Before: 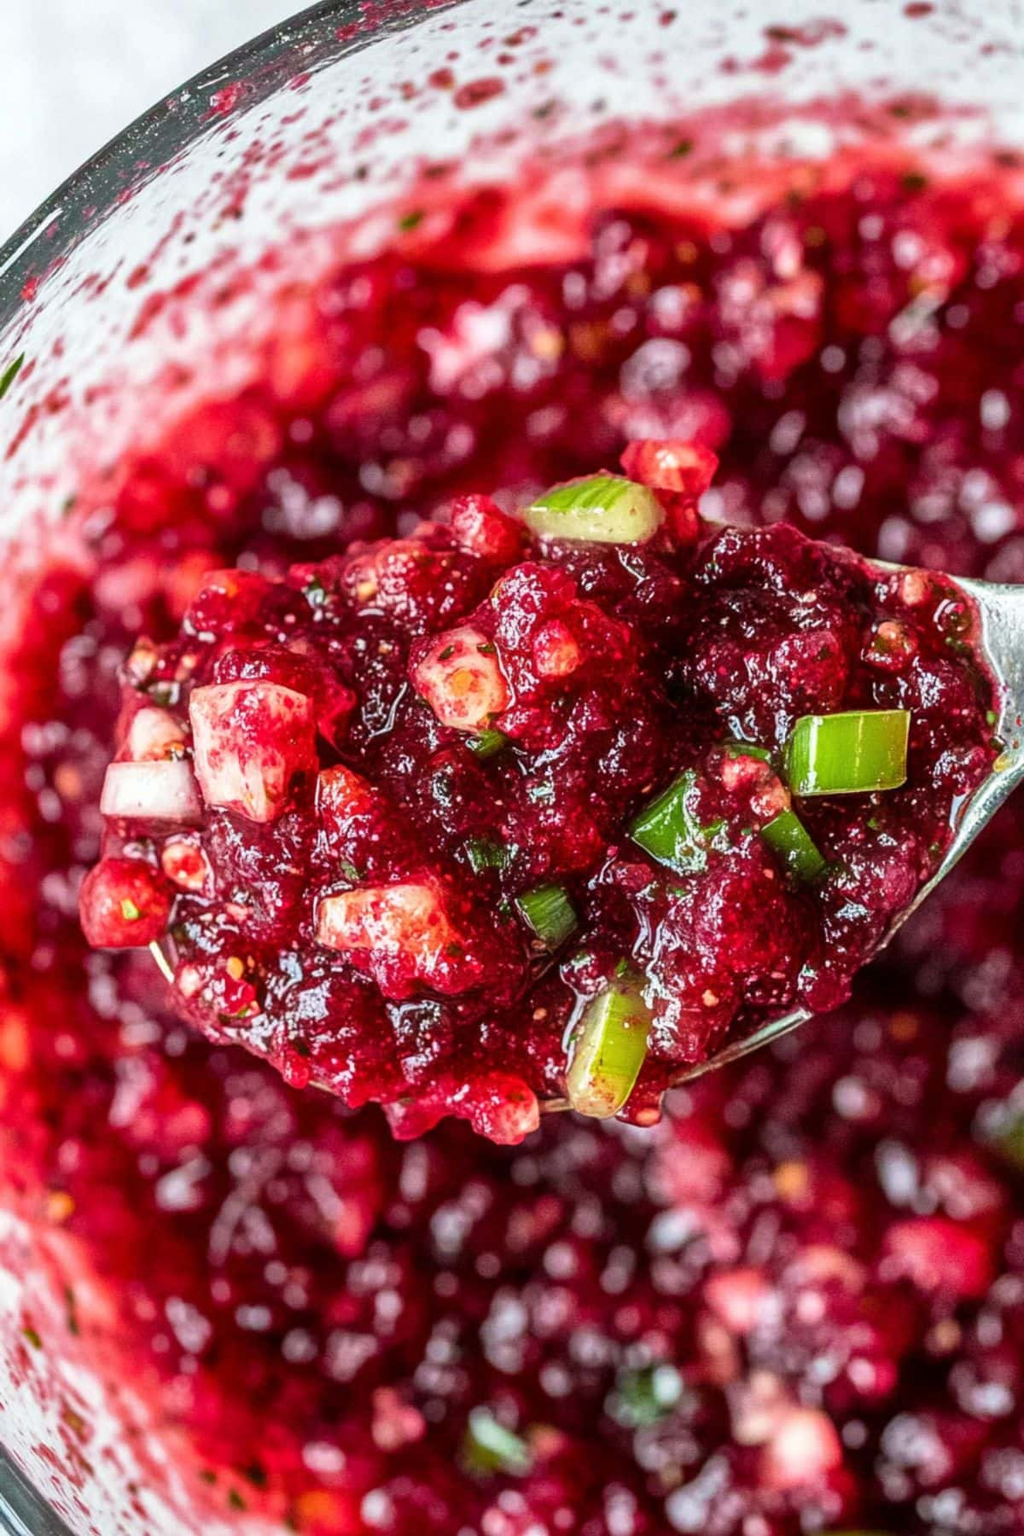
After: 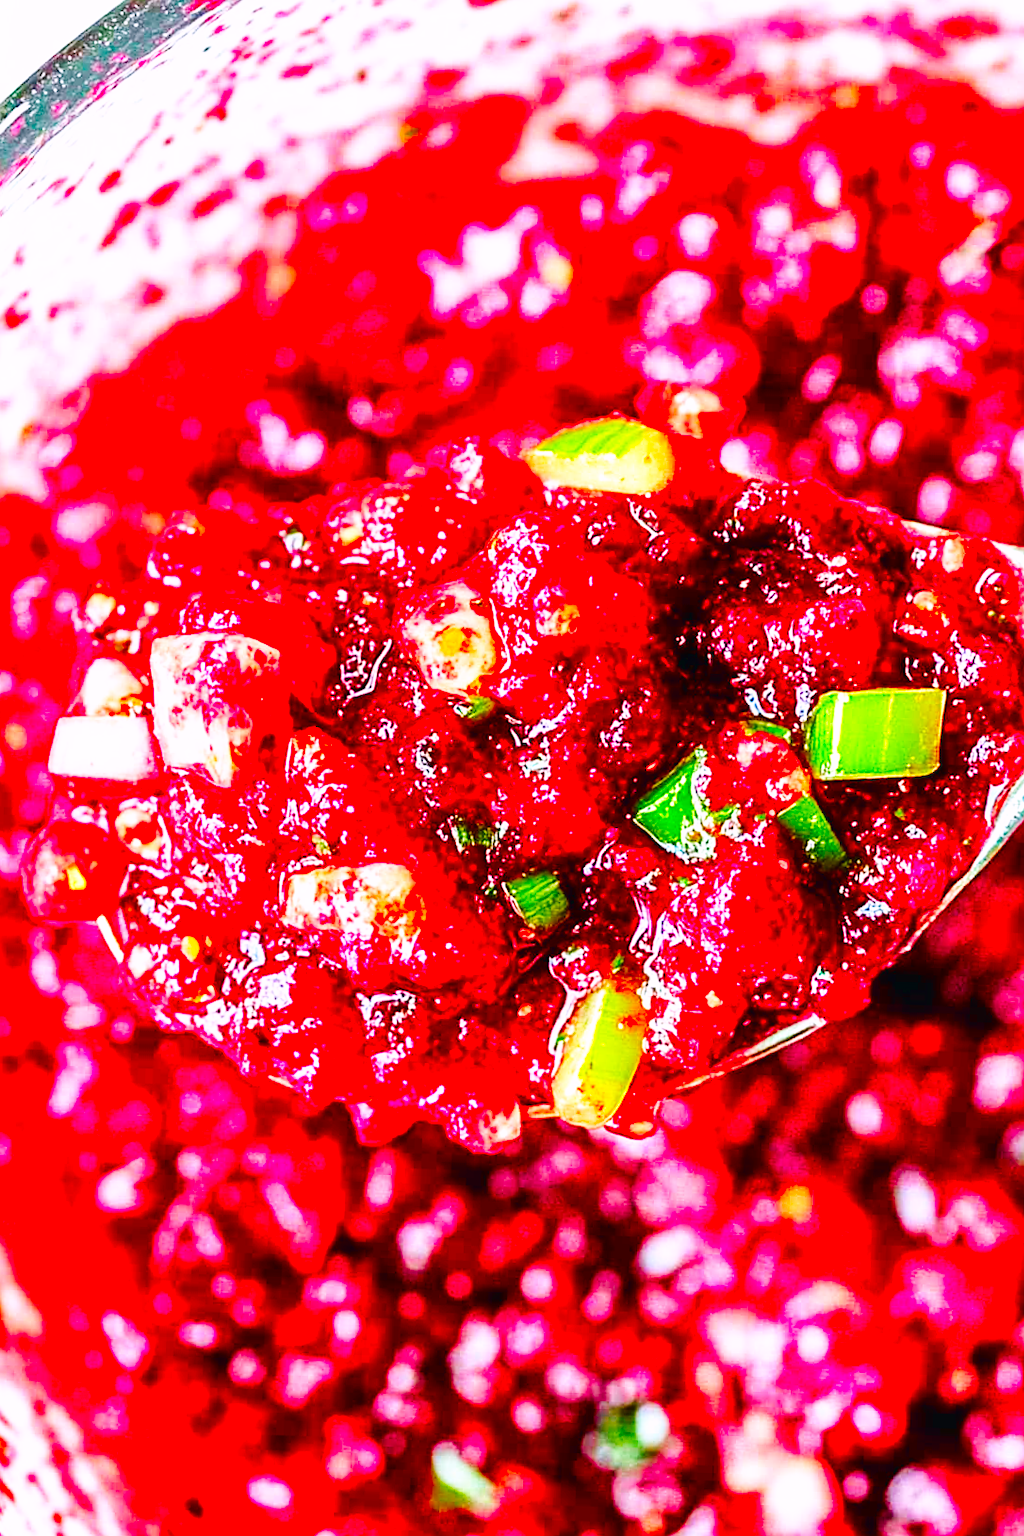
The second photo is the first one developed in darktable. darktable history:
sharpen: on, module defaults
color correction: highlights a* 1.6, highlights b* -1.79, saturation 2.44
base curve: curves: ch0 [(0, 0.003) (0.001, 0.002) (0.006, 0.004) (0.02, 0.022) (0.048, 0.086) (0.094, 0.234) (0.162, 0.431) (0.258, 0.629) (0.385, 0.8) (0.548, 0.918) (0.751, 0.988) (1, 1)], preserve colors none
crop and rotate: angle -2.01°, left 3.164%, top 4.249%, right 1.468%, bottom 0.485%
